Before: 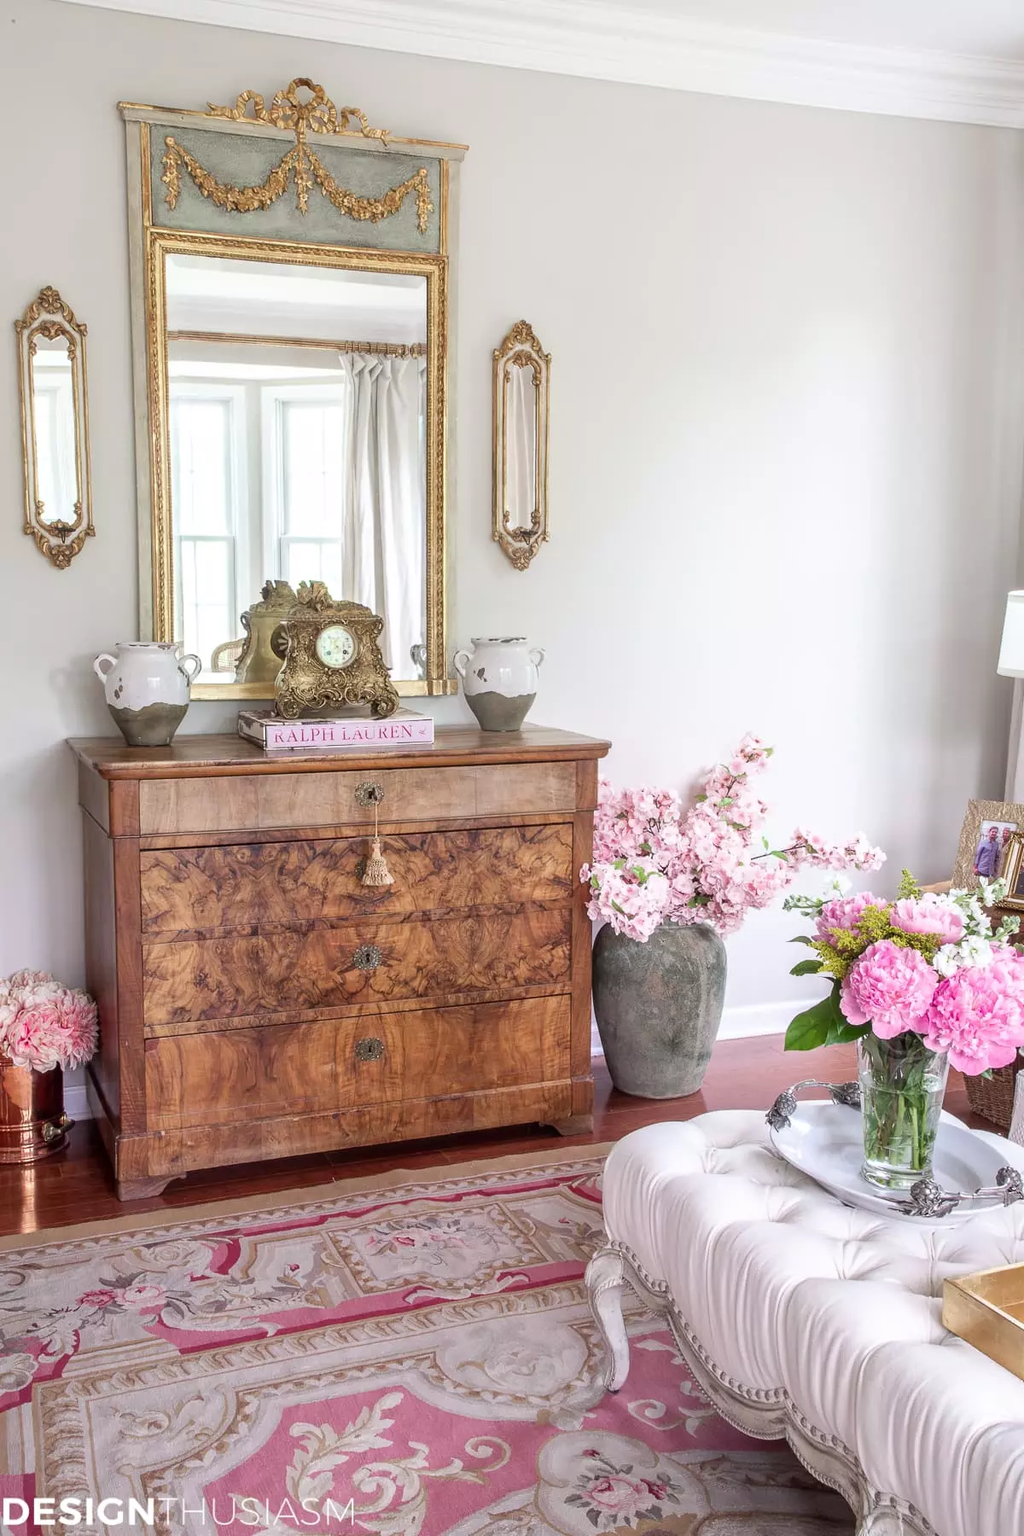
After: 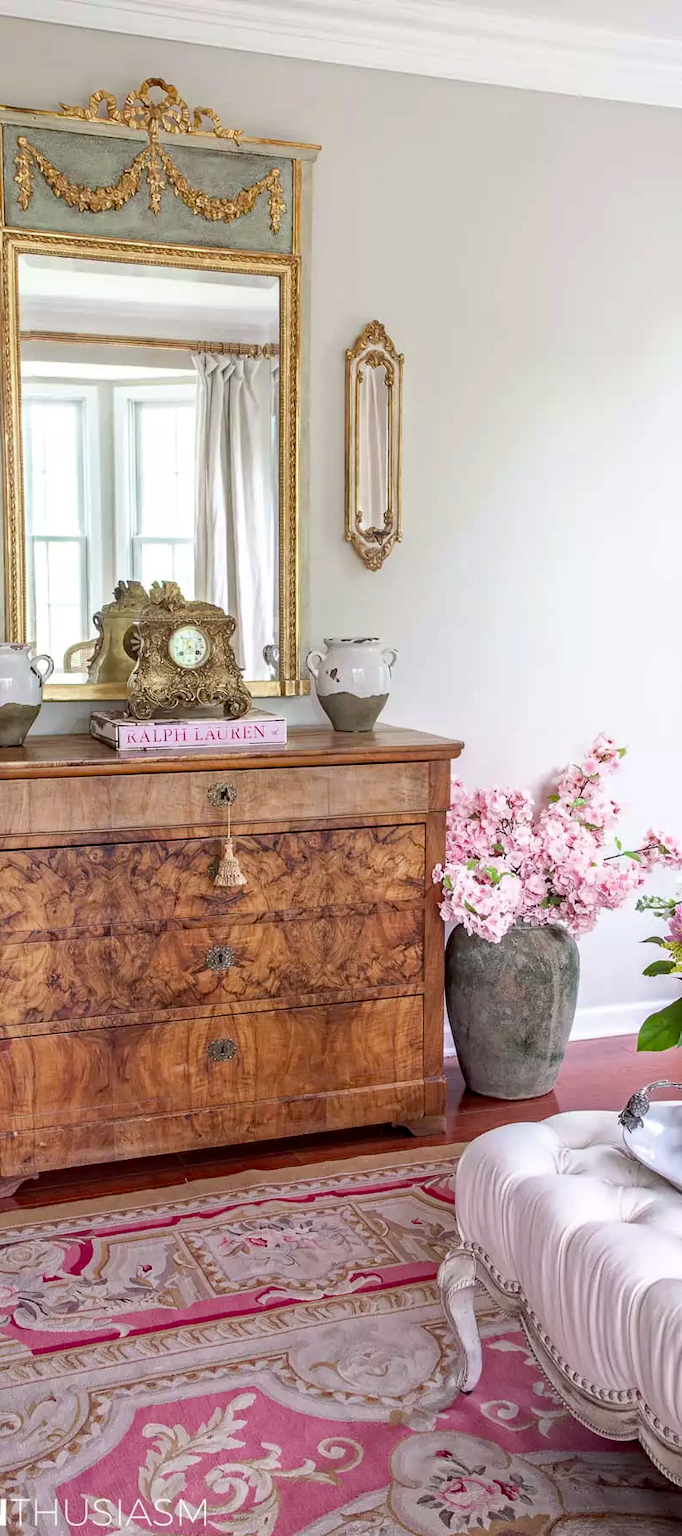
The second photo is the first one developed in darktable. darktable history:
crop and rotate: left 14.436%, right 18.898%
haze removal: strength 0.4, distance 0.22, compatibility mode true, adaptive false
